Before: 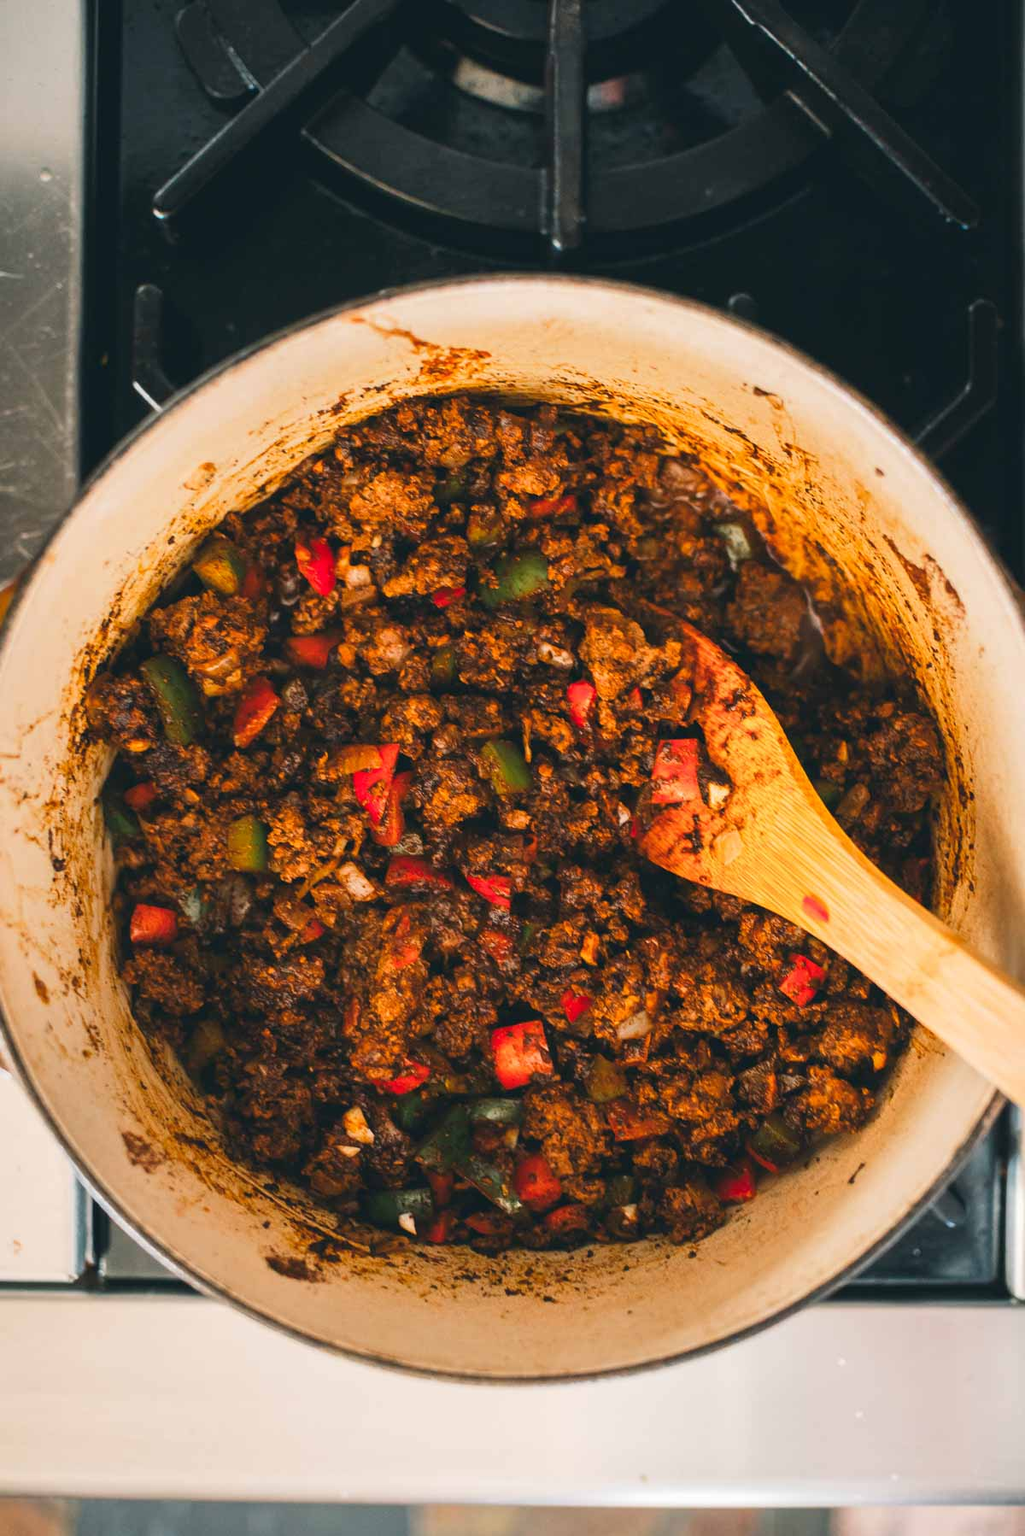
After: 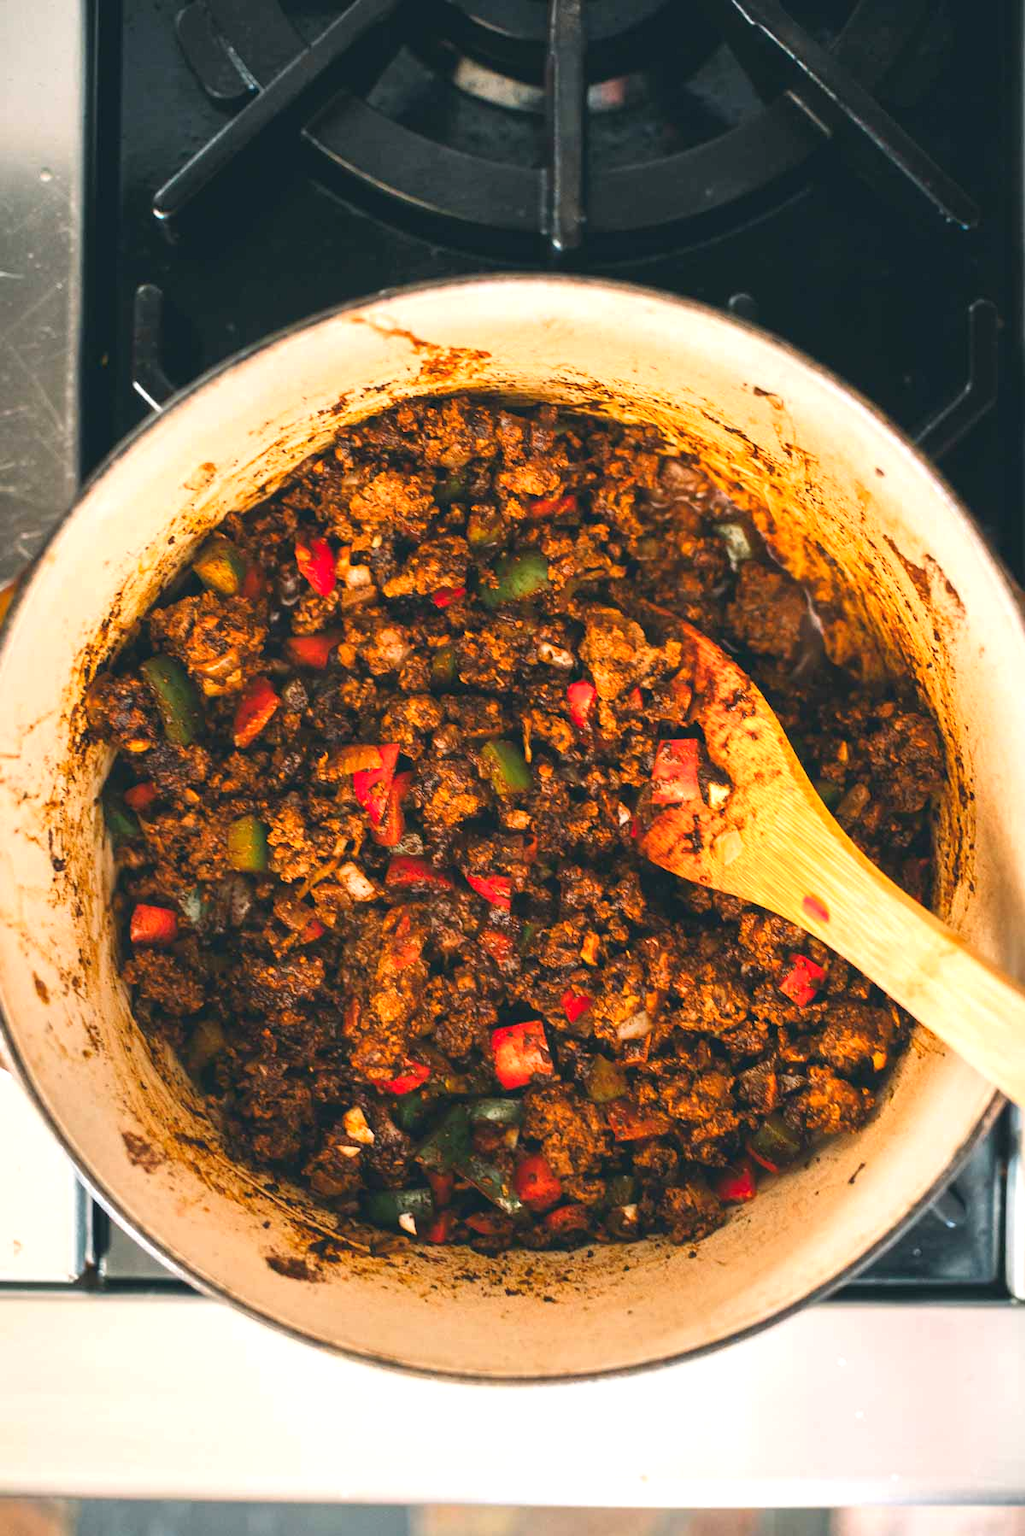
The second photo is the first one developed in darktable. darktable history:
exposure: exposure 0.507 EV, compensate highlight preservation false
